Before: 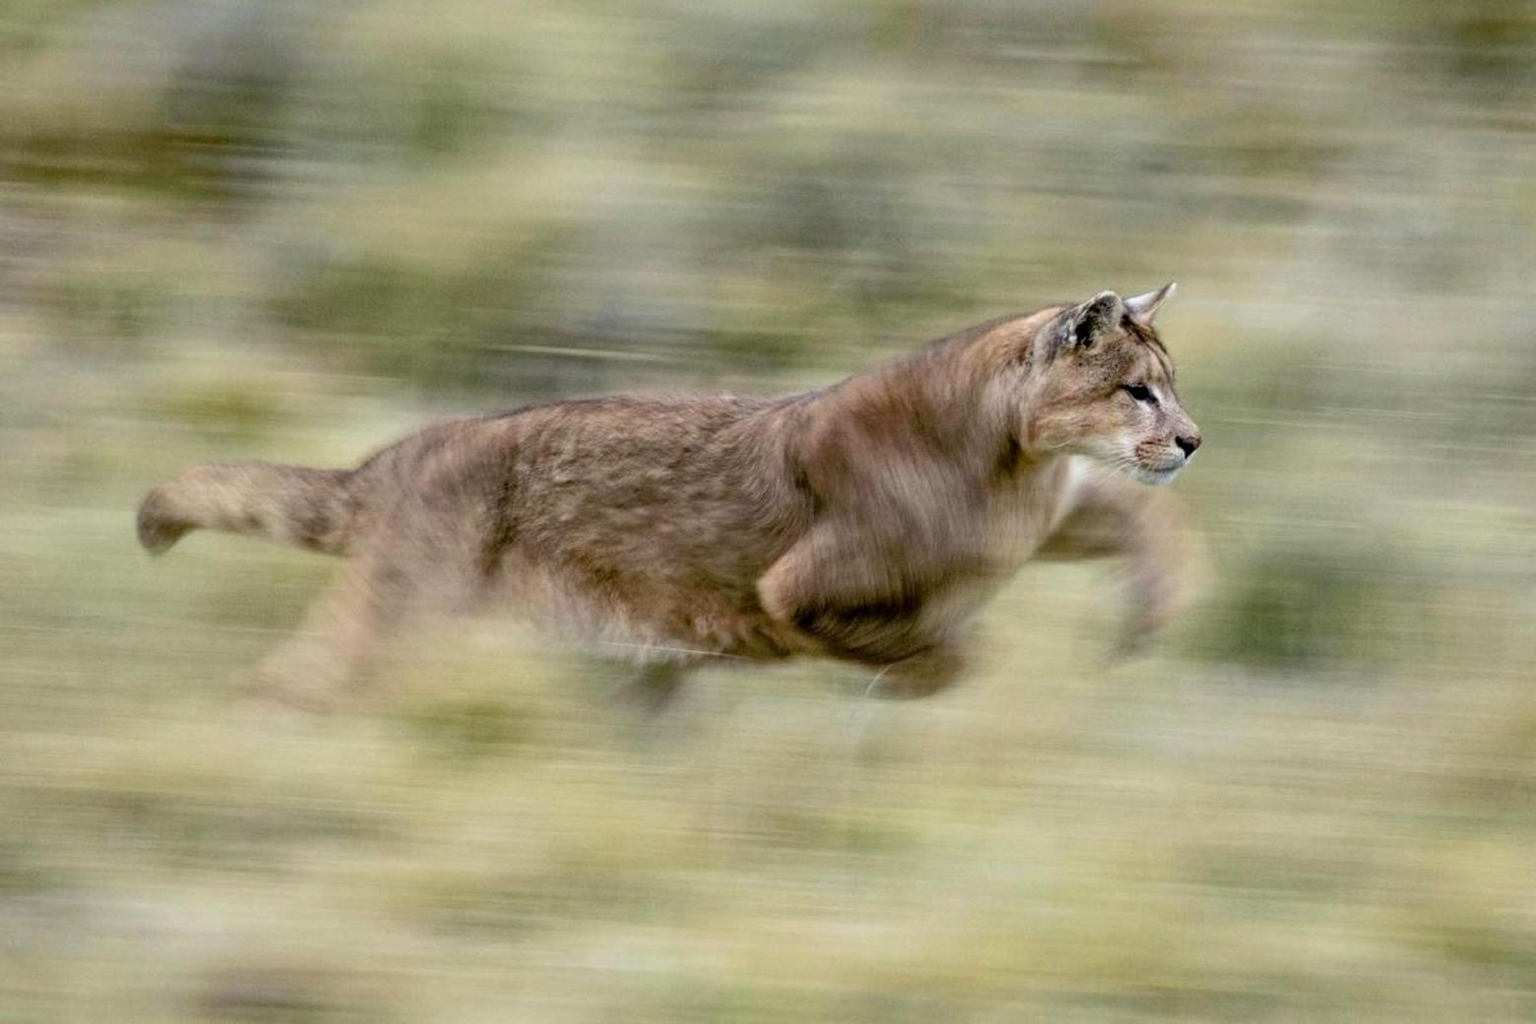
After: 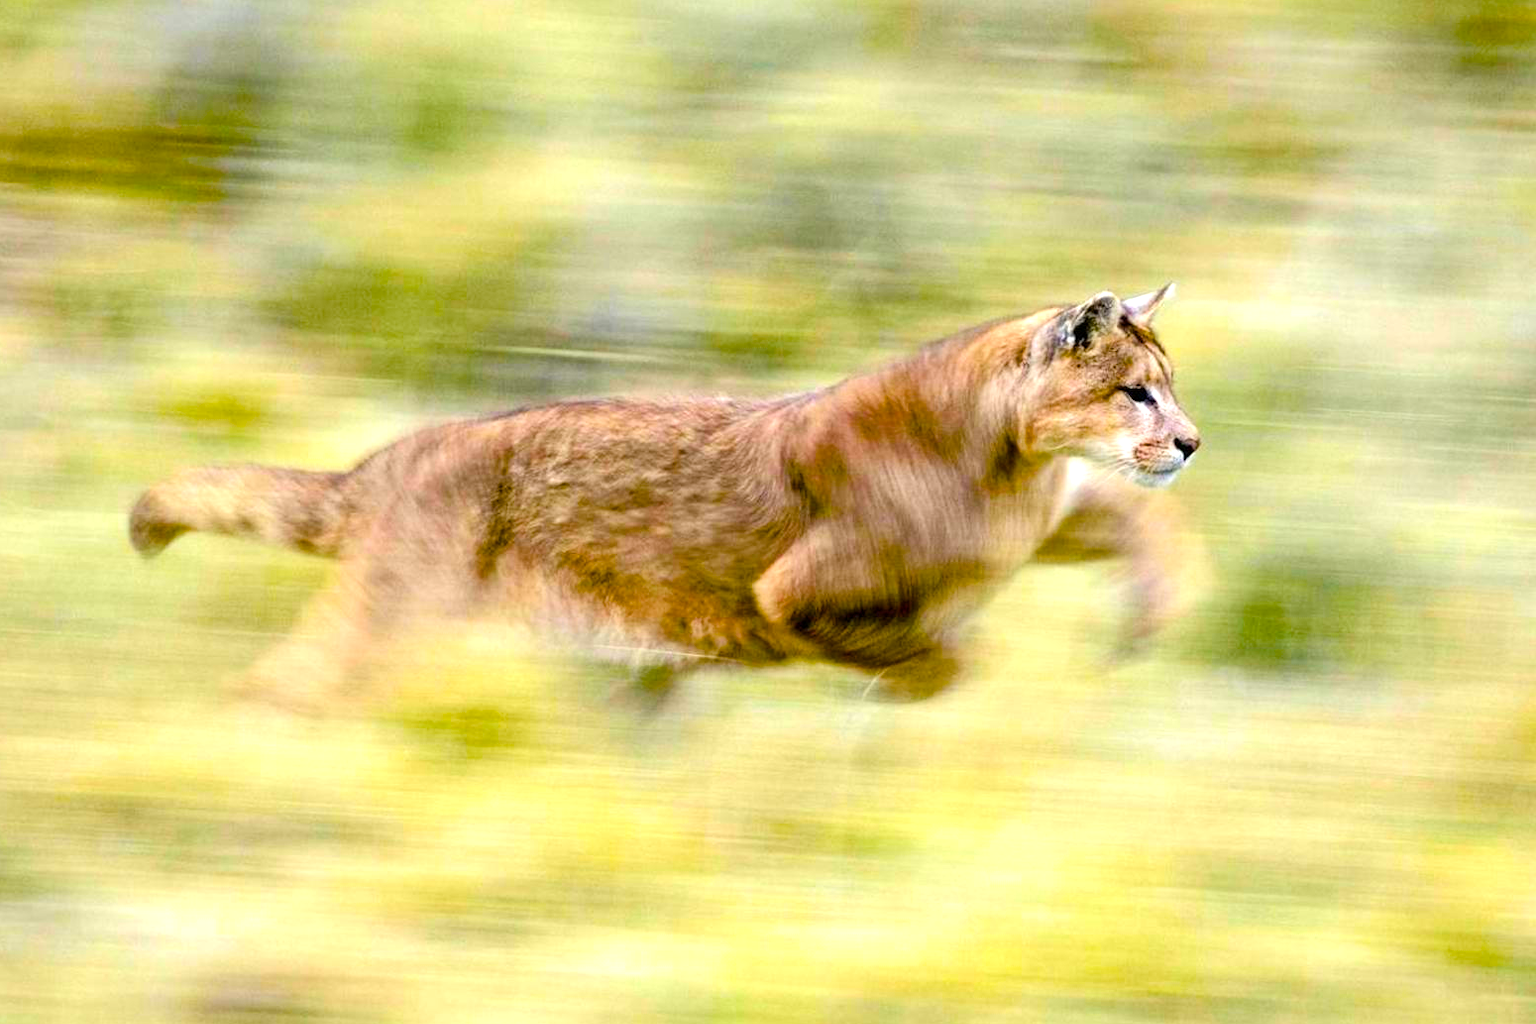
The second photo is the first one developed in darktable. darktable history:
base curve: curves: ch0 [(0, 0) (0.472, 0.508) (1, 1)]
exposure: exposure 0.95 EV, compensate highlight preservation false
crop and rotate: left 0.614%, top 0.179%, bottom 0.309%
color balance rgb: linear chroma grading › global chroma 23.15%, perceptual saturation grading › global saturation 28.7%, perceptual saturation grading › mid-tones 12.04%, perceptual saturation grading › shadows 10.19%, global vibrance 22.22%
